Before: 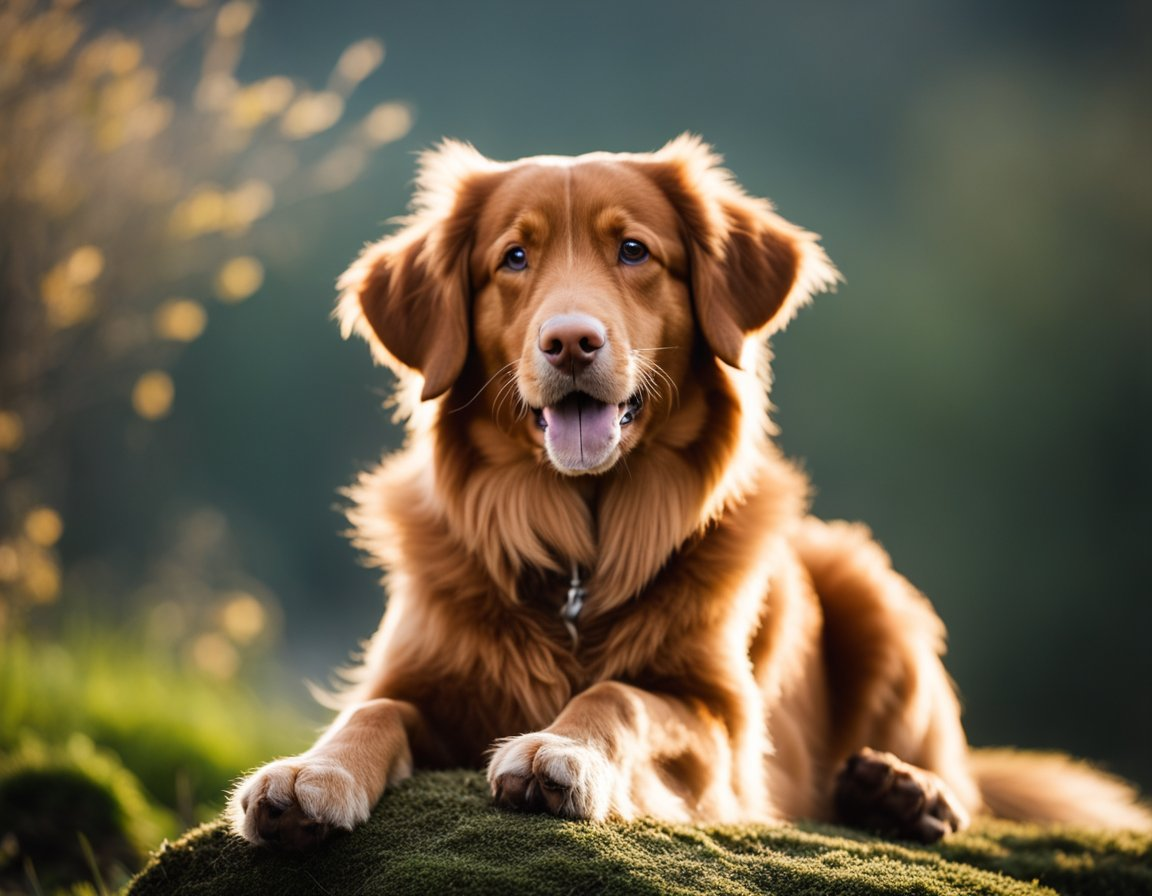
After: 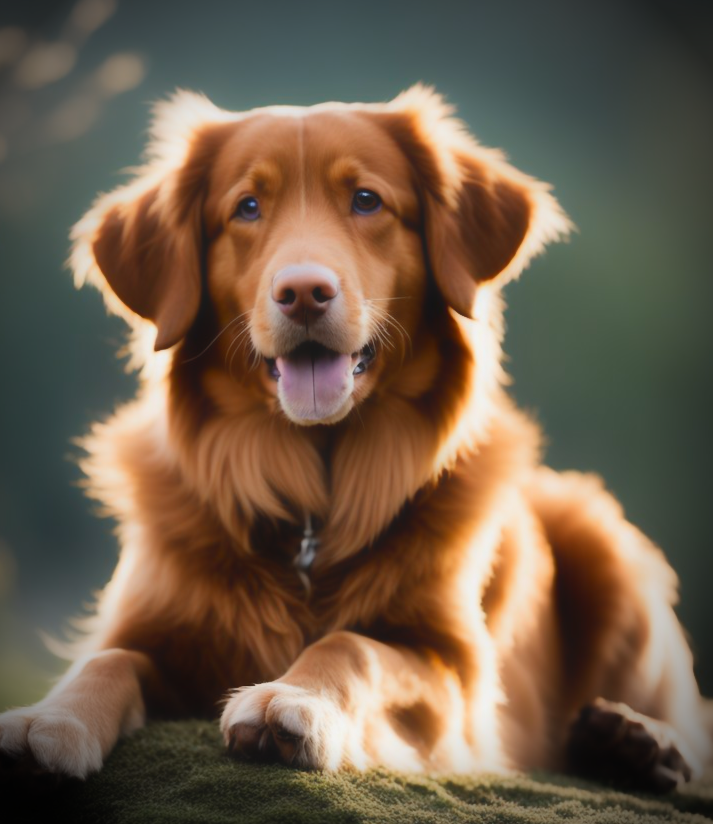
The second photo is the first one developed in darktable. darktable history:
contrast equalizer: octaves 7, y [[0.5, 0.542, 0.583, 0.625, 0.667, 0.708], [0.5 ×6], [0.5 ×6], [0, 0.033, 0.067, 0.1, 0.133, 0.167], [0, 0.05, 0.1, 0.15, 0.2, 0.25]], mix -0.994
vignetting: brightness -0.816, automatic ratio true
crop and rotate: left 23.251%, top 5.629%, right 14.801%, bottom 2.306%
